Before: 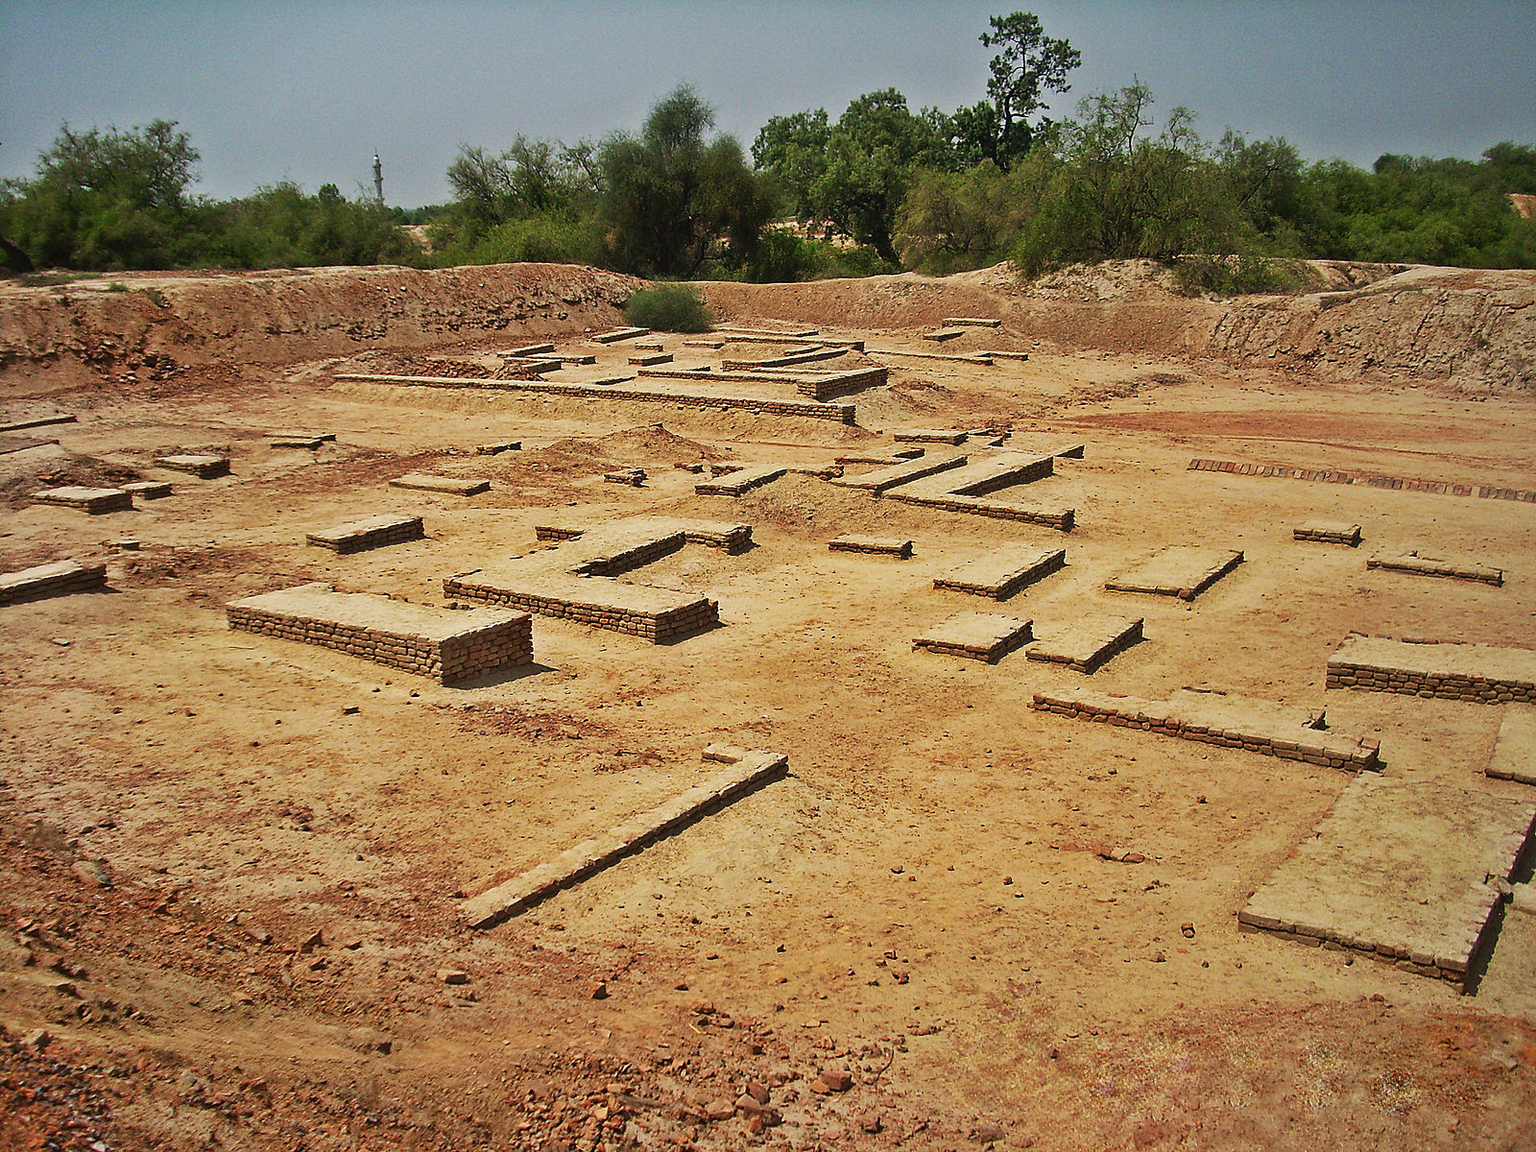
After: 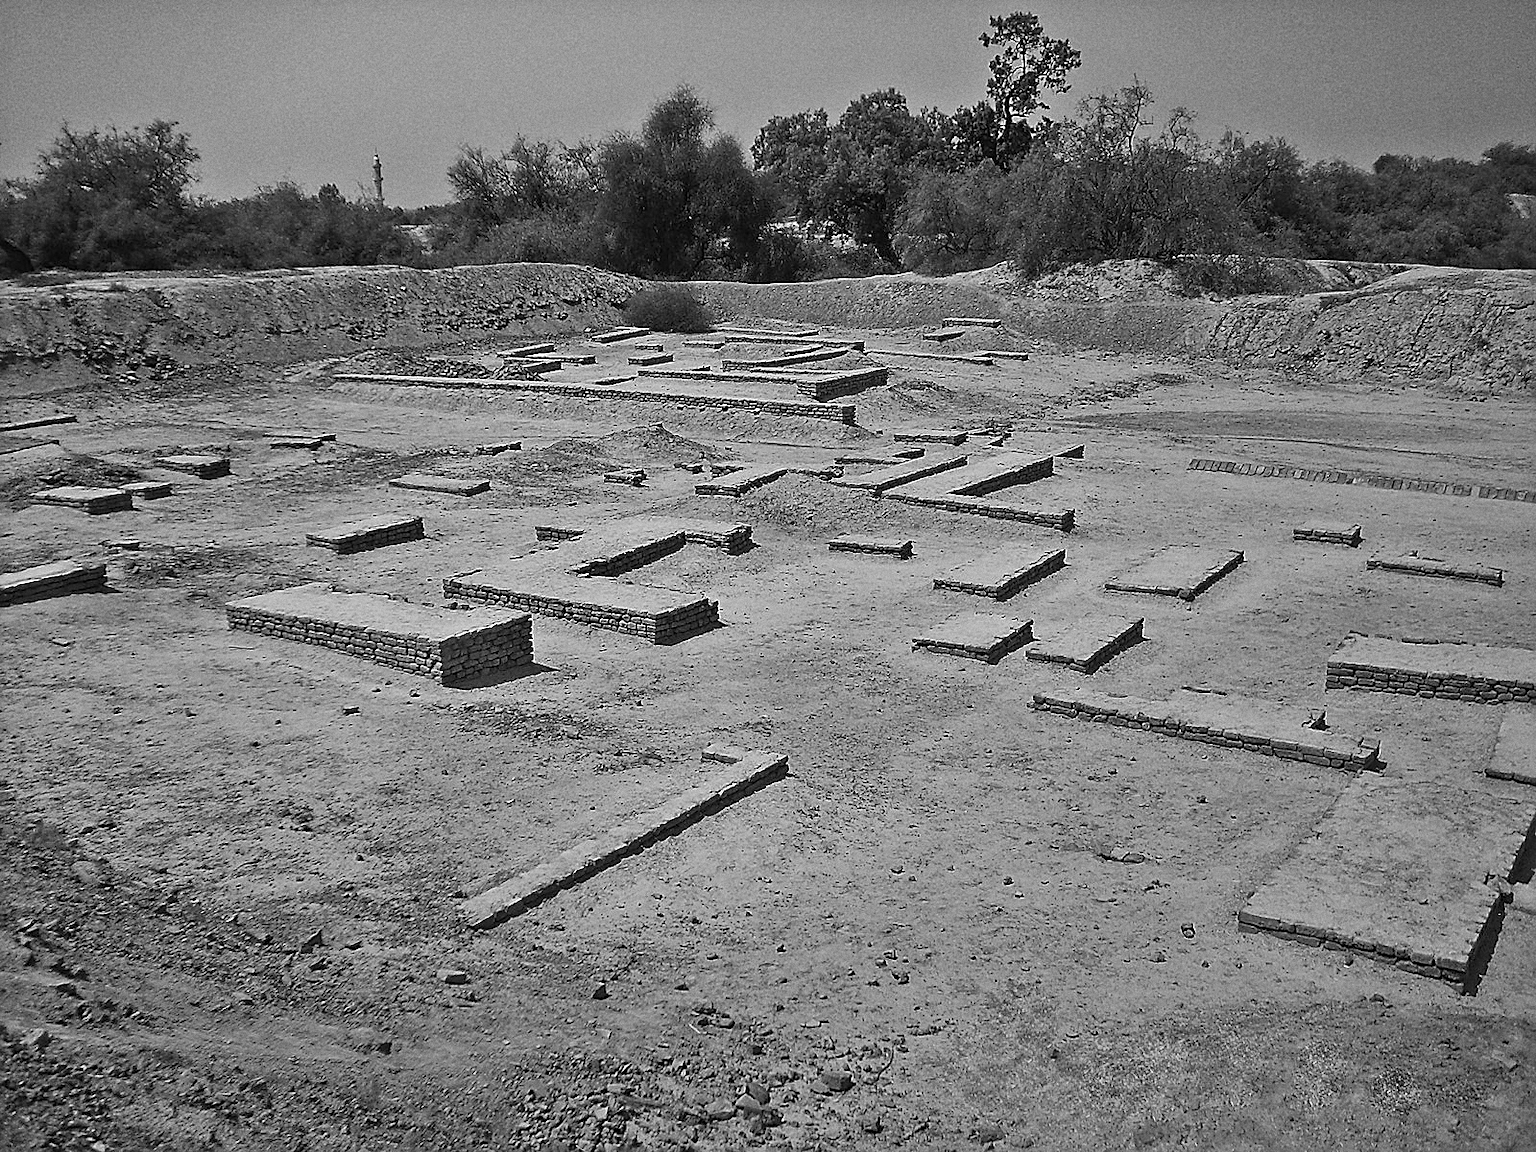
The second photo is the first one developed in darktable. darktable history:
grain: on, module defaults
monochrome: a 14.95, b -89.96
sharpen: on, module defaults
